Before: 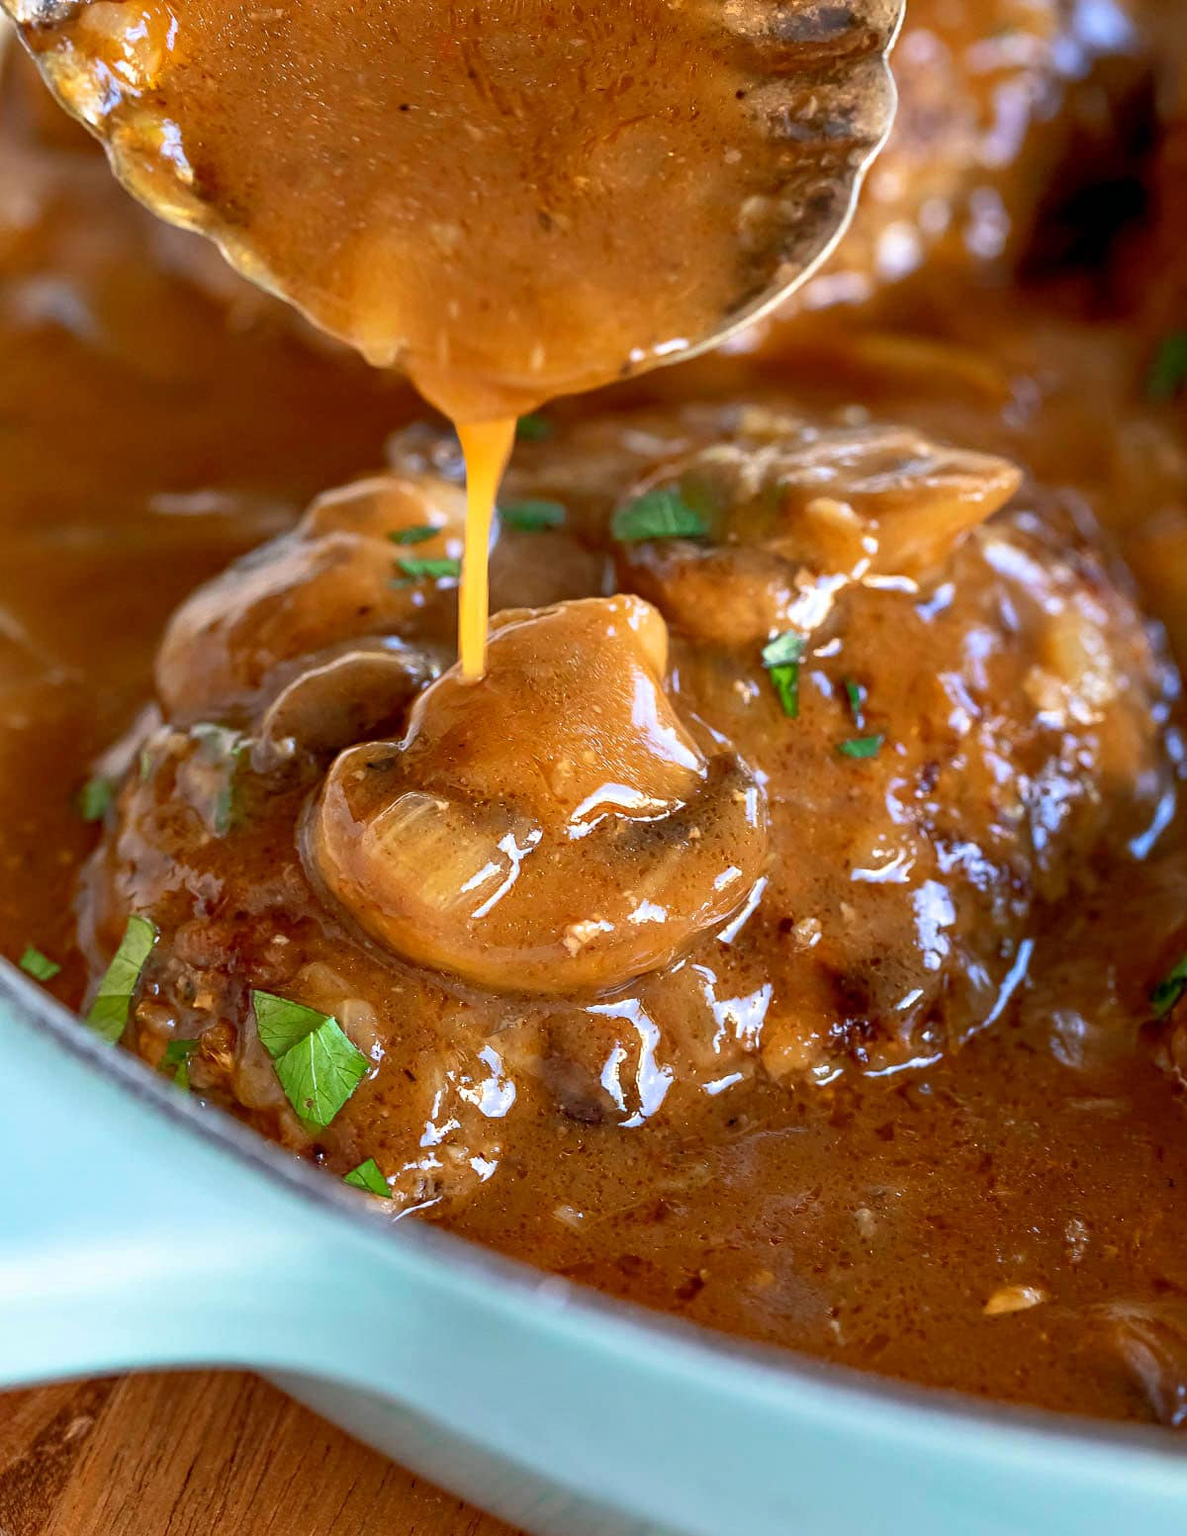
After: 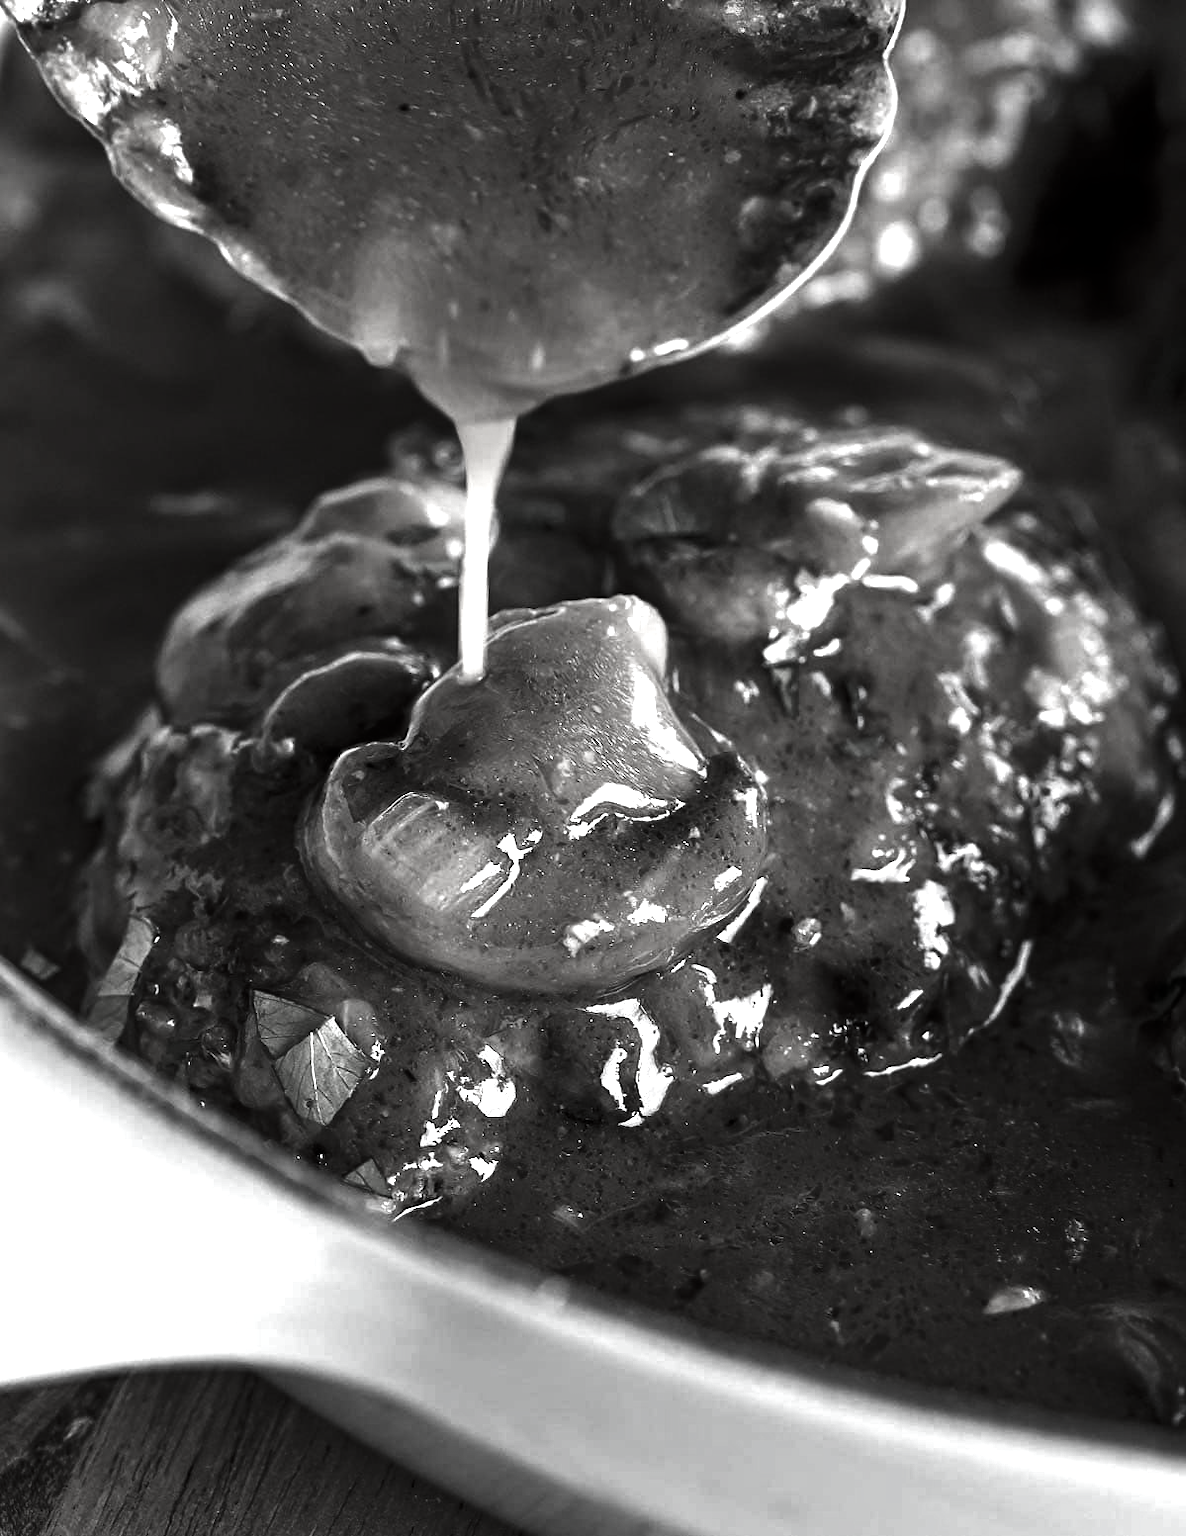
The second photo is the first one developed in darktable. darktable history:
contrast brightness saturation: contrast -0.038, brightness -0.59, saturation -0.984
exposure: black level correction 0, exposure 0.701 EV, compensate highlight preservation false
